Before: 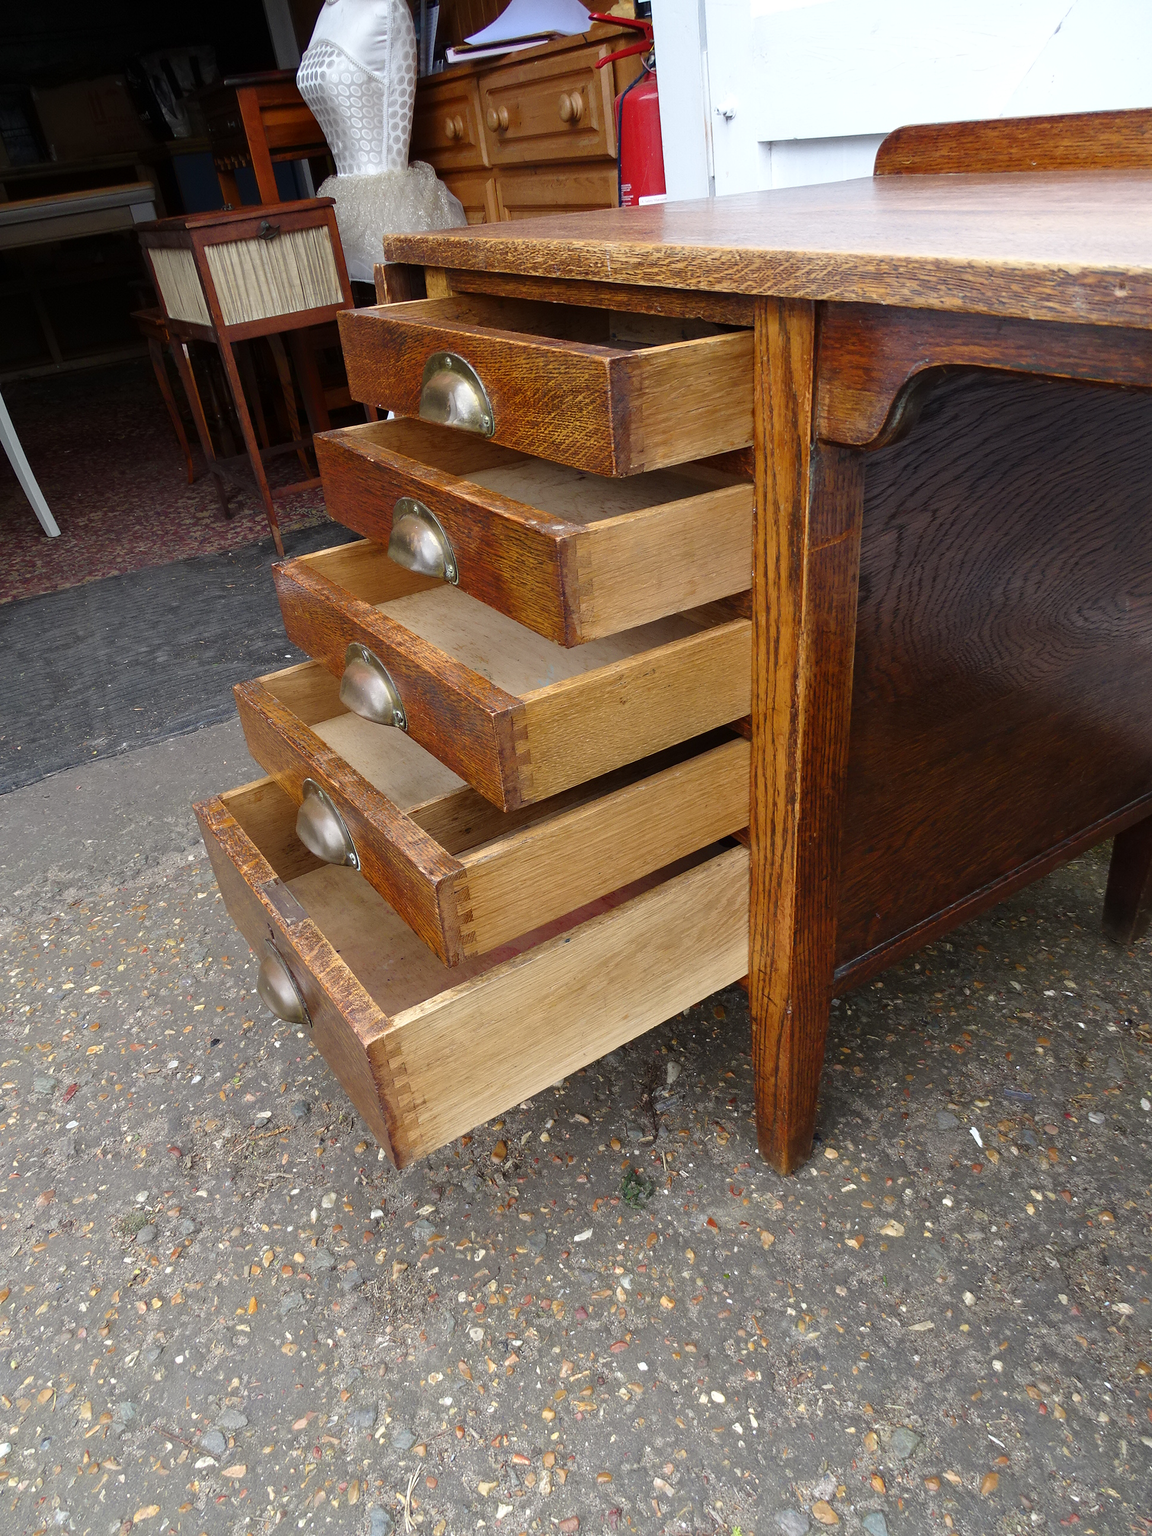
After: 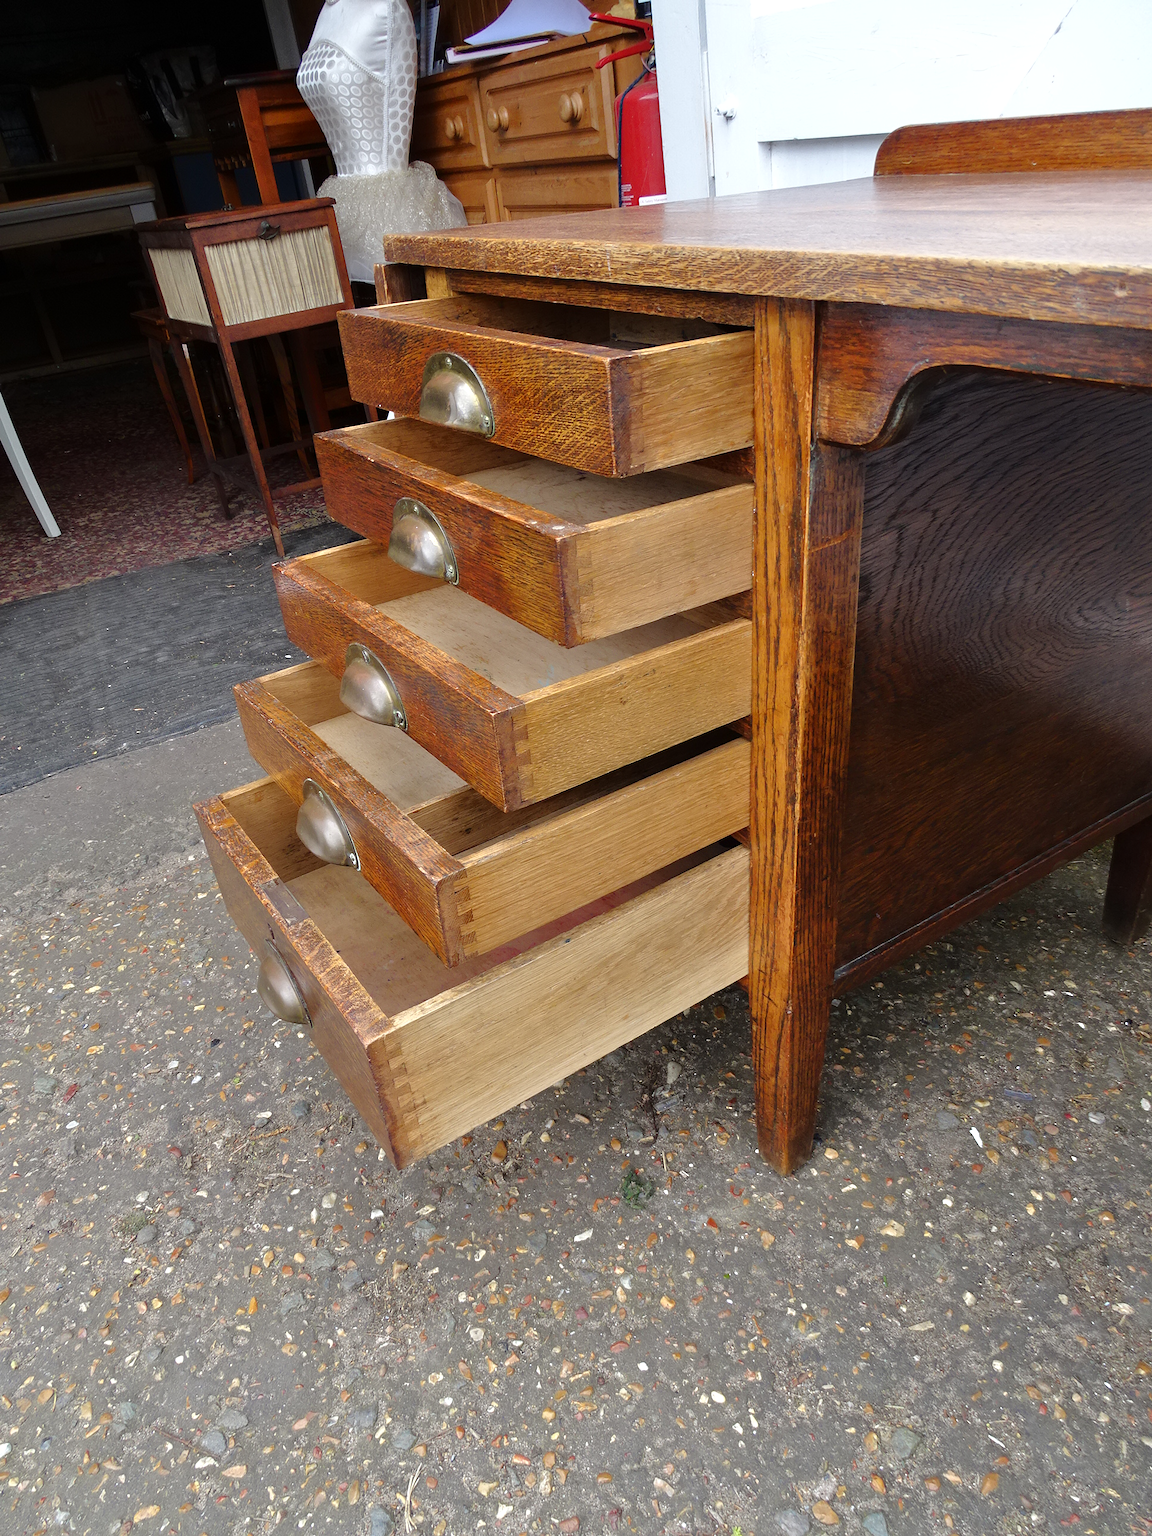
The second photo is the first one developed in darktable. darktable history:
tone equalizer: -8 EV 0.001 EV, -7 EV -0.004 EV, -6 EV 0.009 EV, -5 EV 0.032 EV, -4 EV 0.276 EV, -3 EV 0.644 EV, -2 EV 0.584 EV, -1 EV 0.187 EV, +0 EV 0.024 EV
base curve: curves: ch0 [(0, 0) (0.74, 0.67) (1, 1)]
